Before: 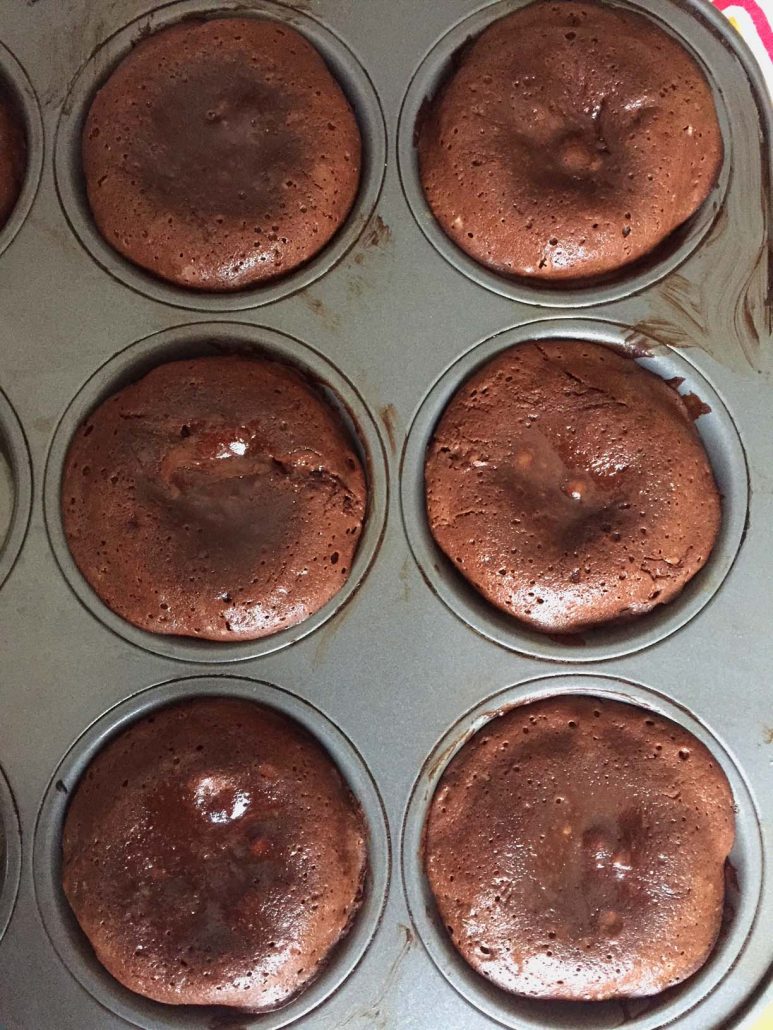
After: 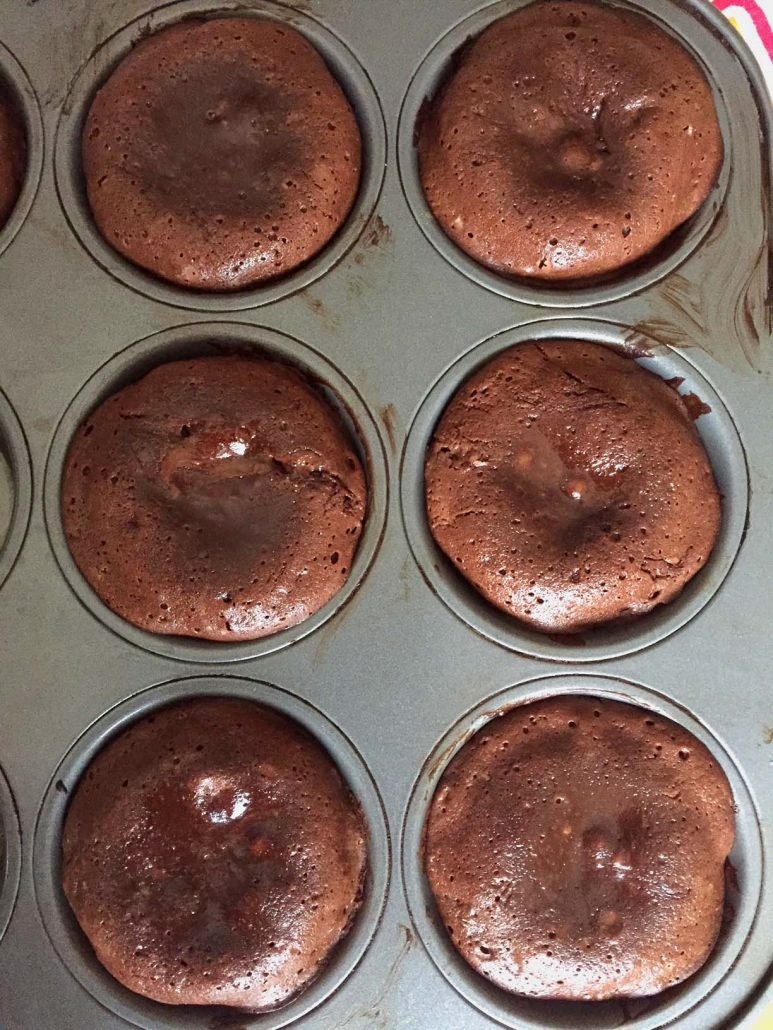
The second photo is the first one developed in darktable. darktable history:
shadows and highlights: shadows 48.27, highlights -41.55, soften with gaussian
exposure: black level correction 0.001, compensate exposure bias true, compensate highlight preservation false
